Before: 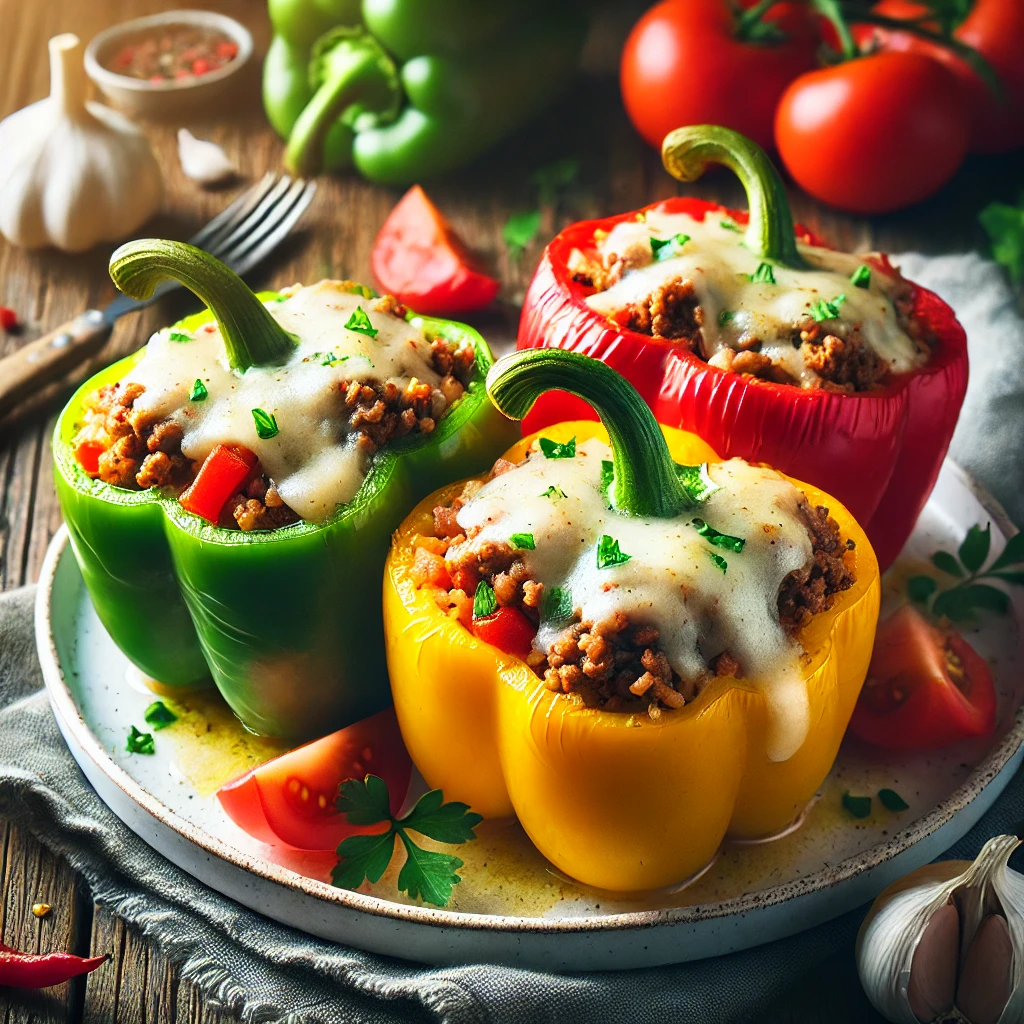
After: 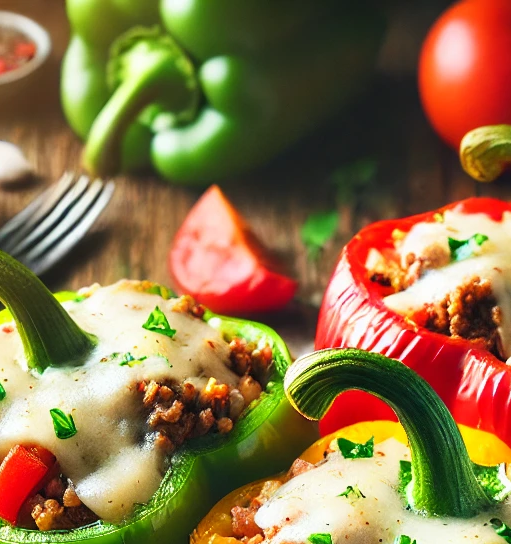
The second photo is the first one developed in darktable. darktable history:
crop: left 19.741%, right 30.277%, bottom 46.843%
